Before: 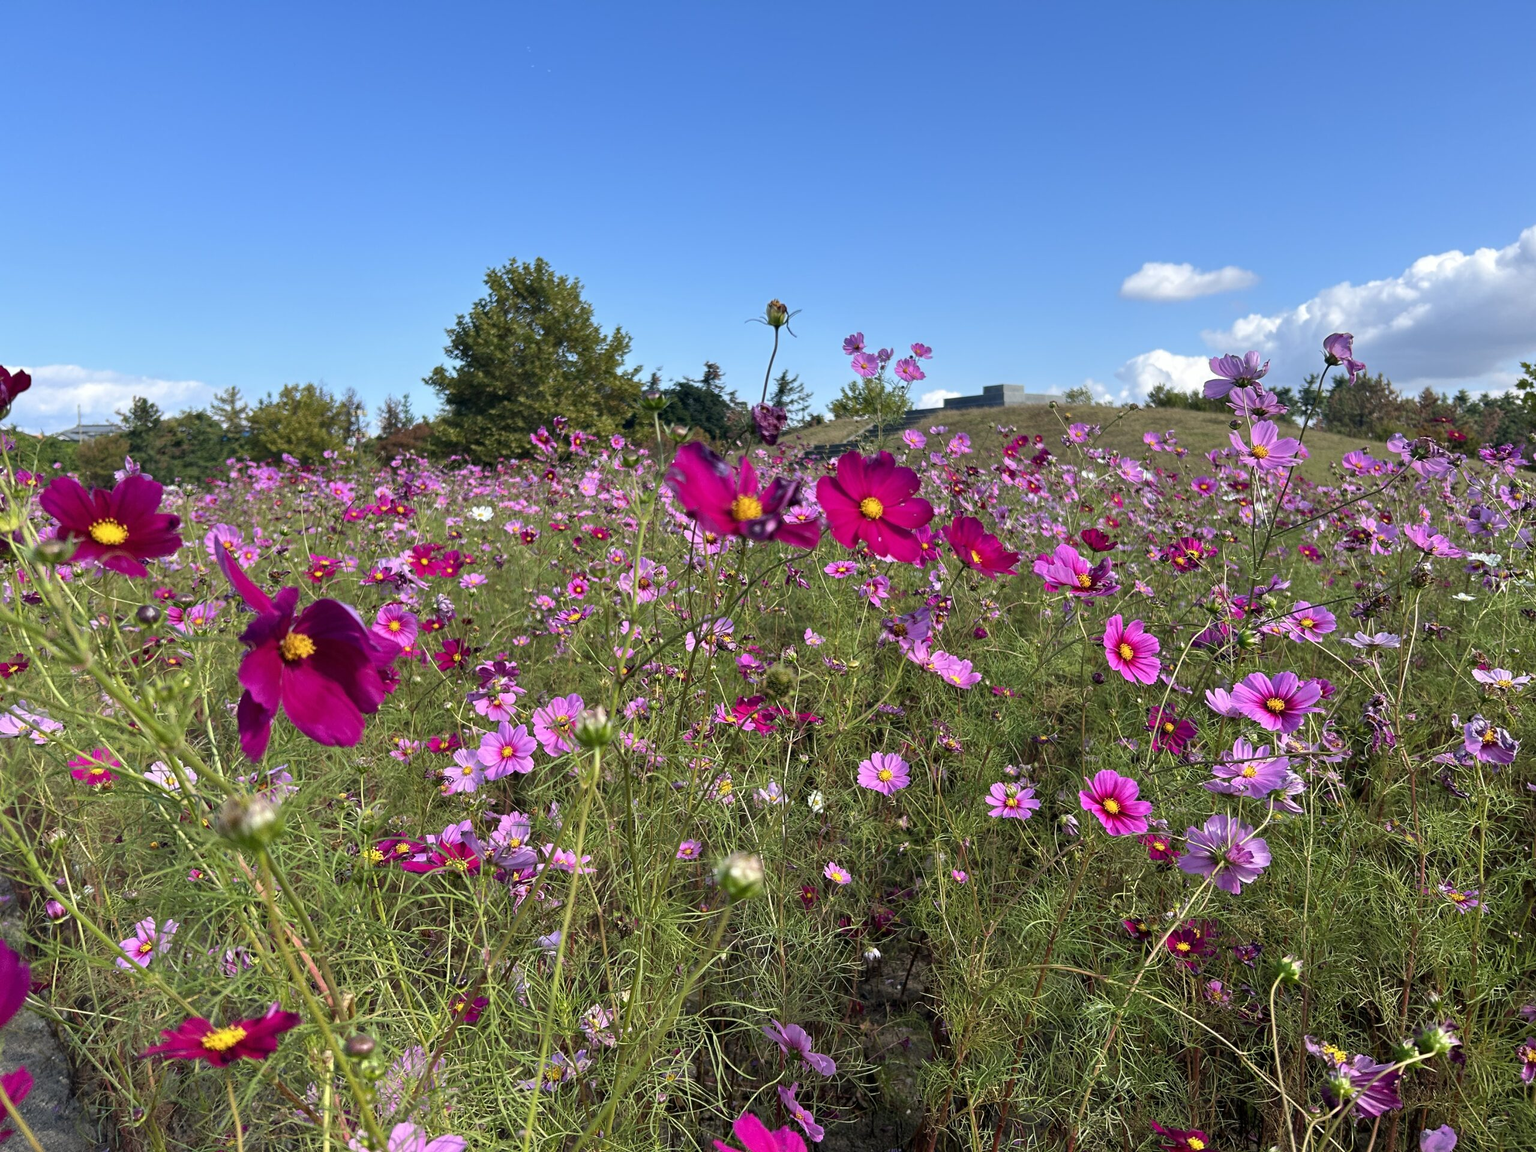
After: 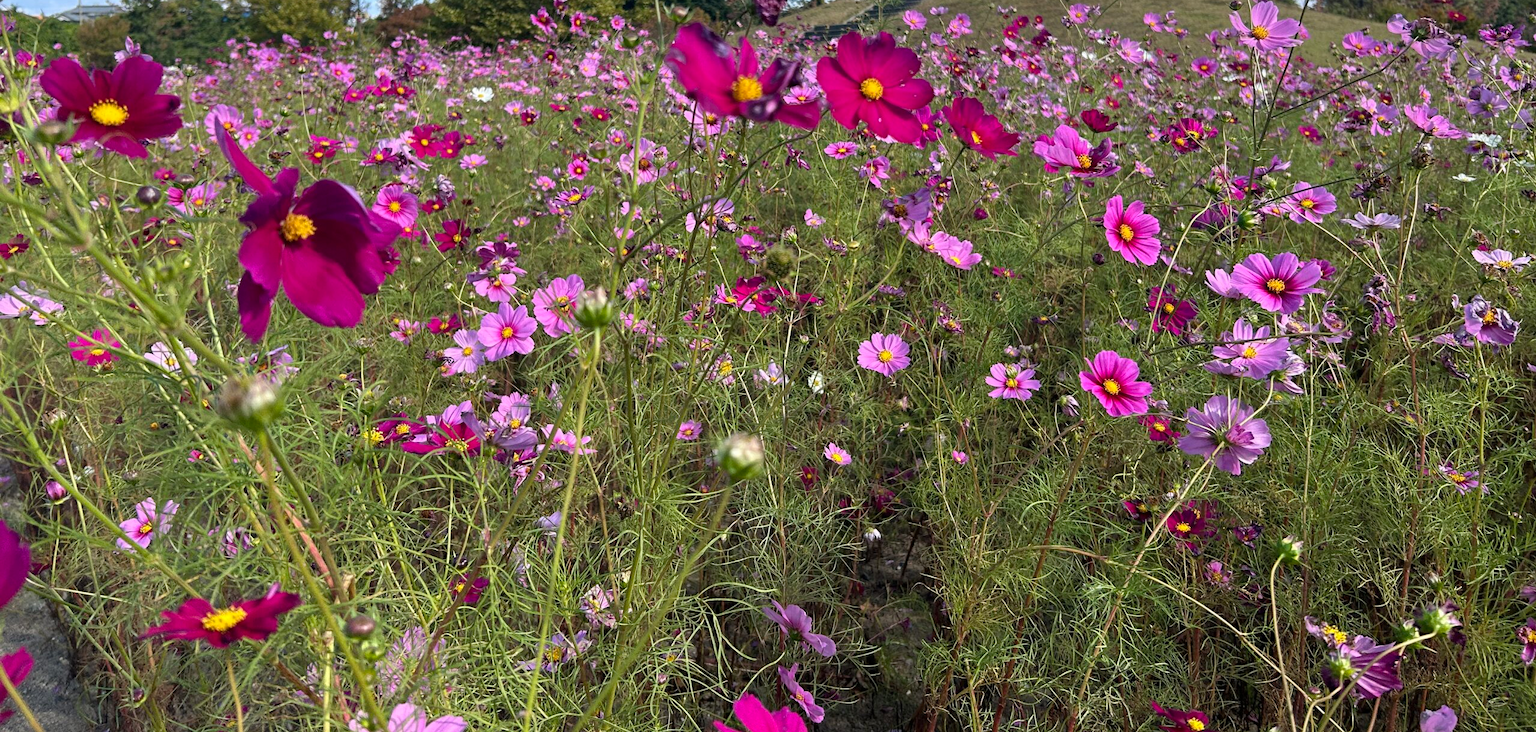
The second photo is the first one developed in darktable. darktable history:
crop and rotate: top 36.435%
contrast brightness saturation: saturation -0.05
